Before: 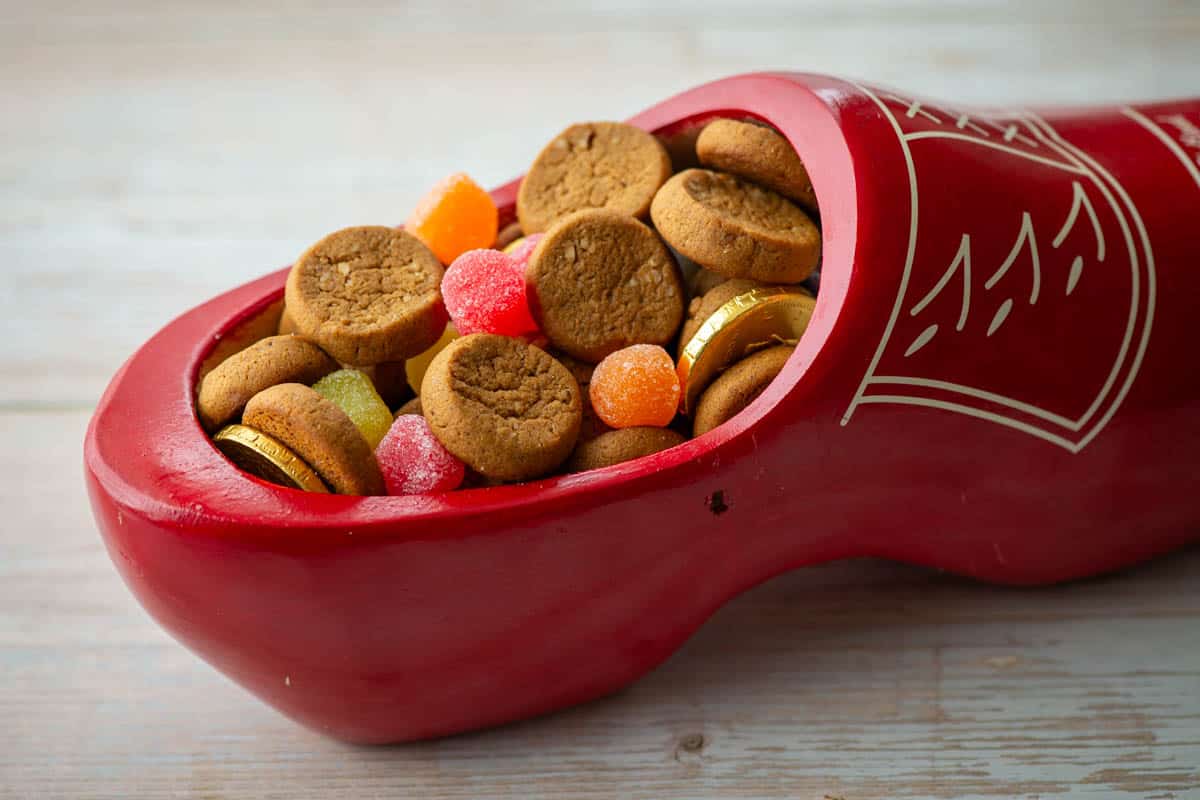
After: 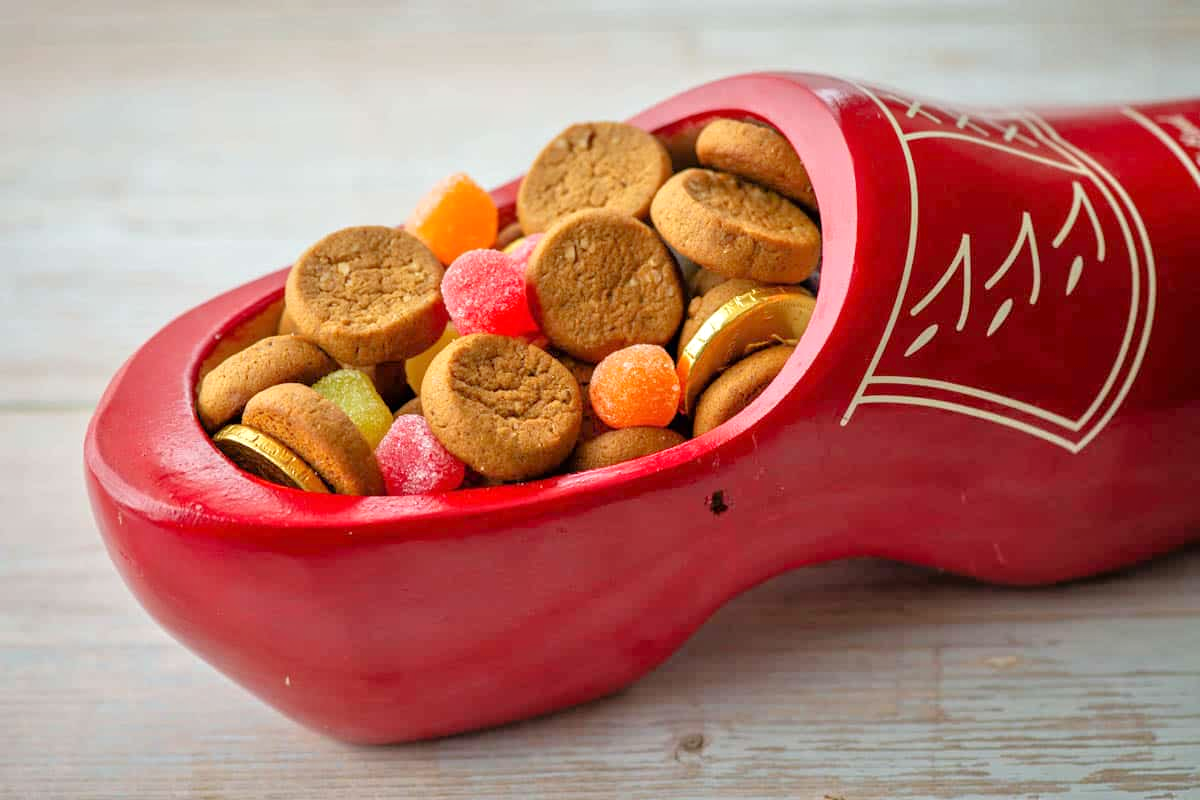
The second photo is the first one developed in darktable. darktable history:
tone equalizer: -7 EV 0.158 EV, -6 EV 0.619 EV, -5 EV 1.19 EV, -4 EV 1.33 EV, -3 EV 1.13 EV, -2 EV 0.6 EV, -1 EV 0.15 EV, mask exposure compensation -0.498 EV
